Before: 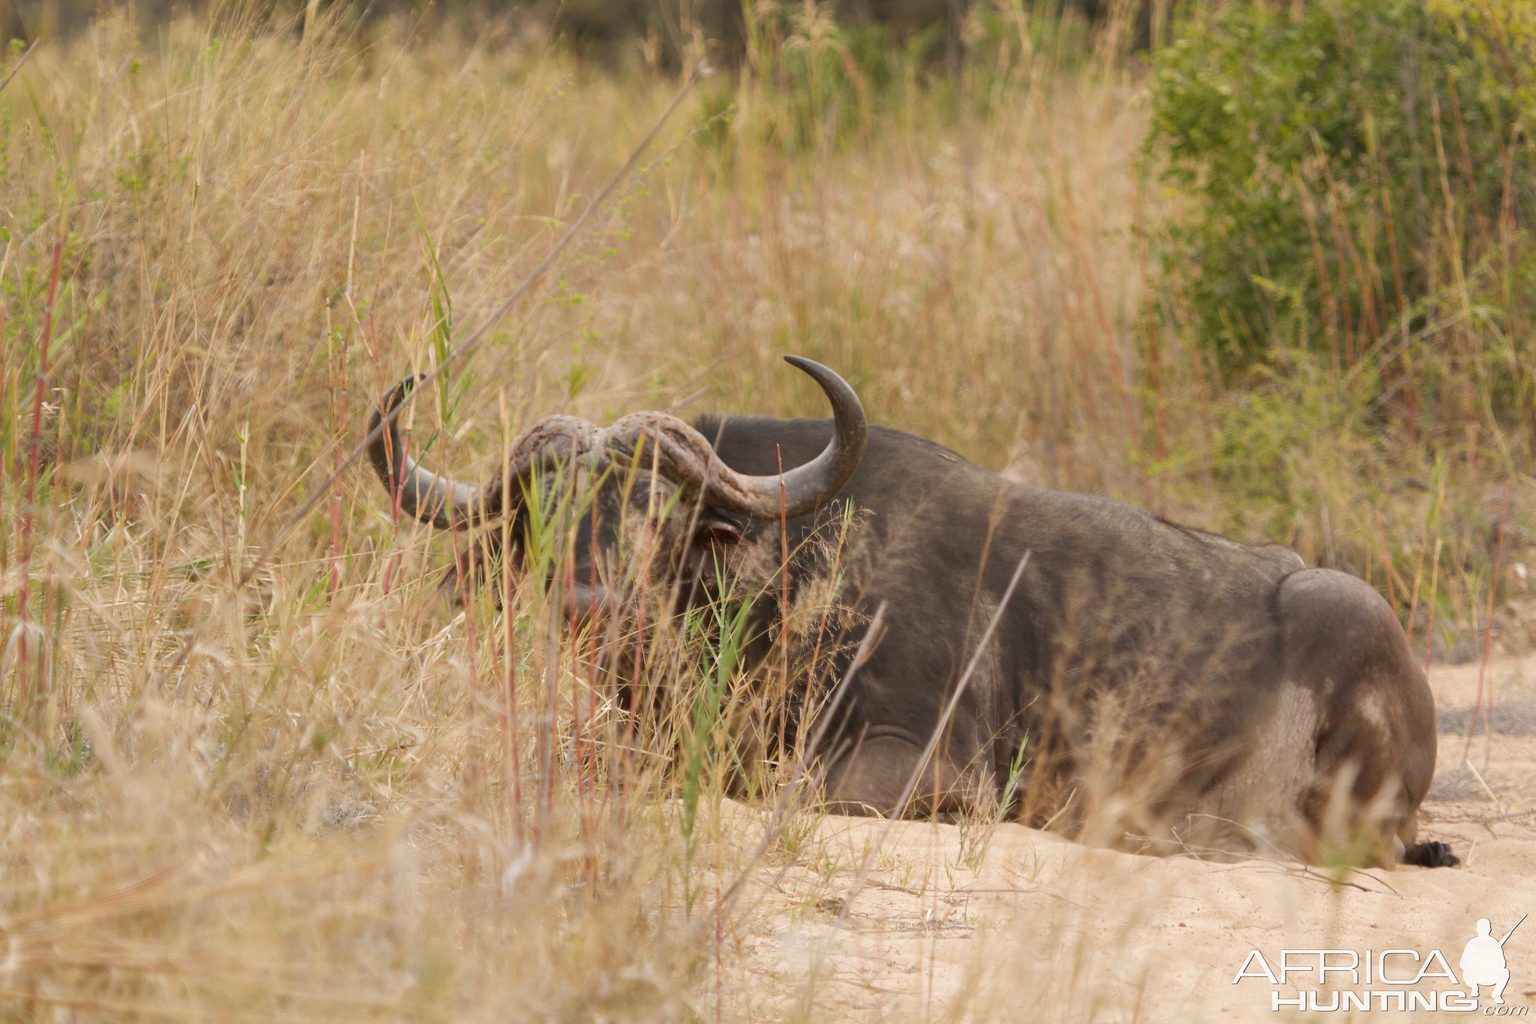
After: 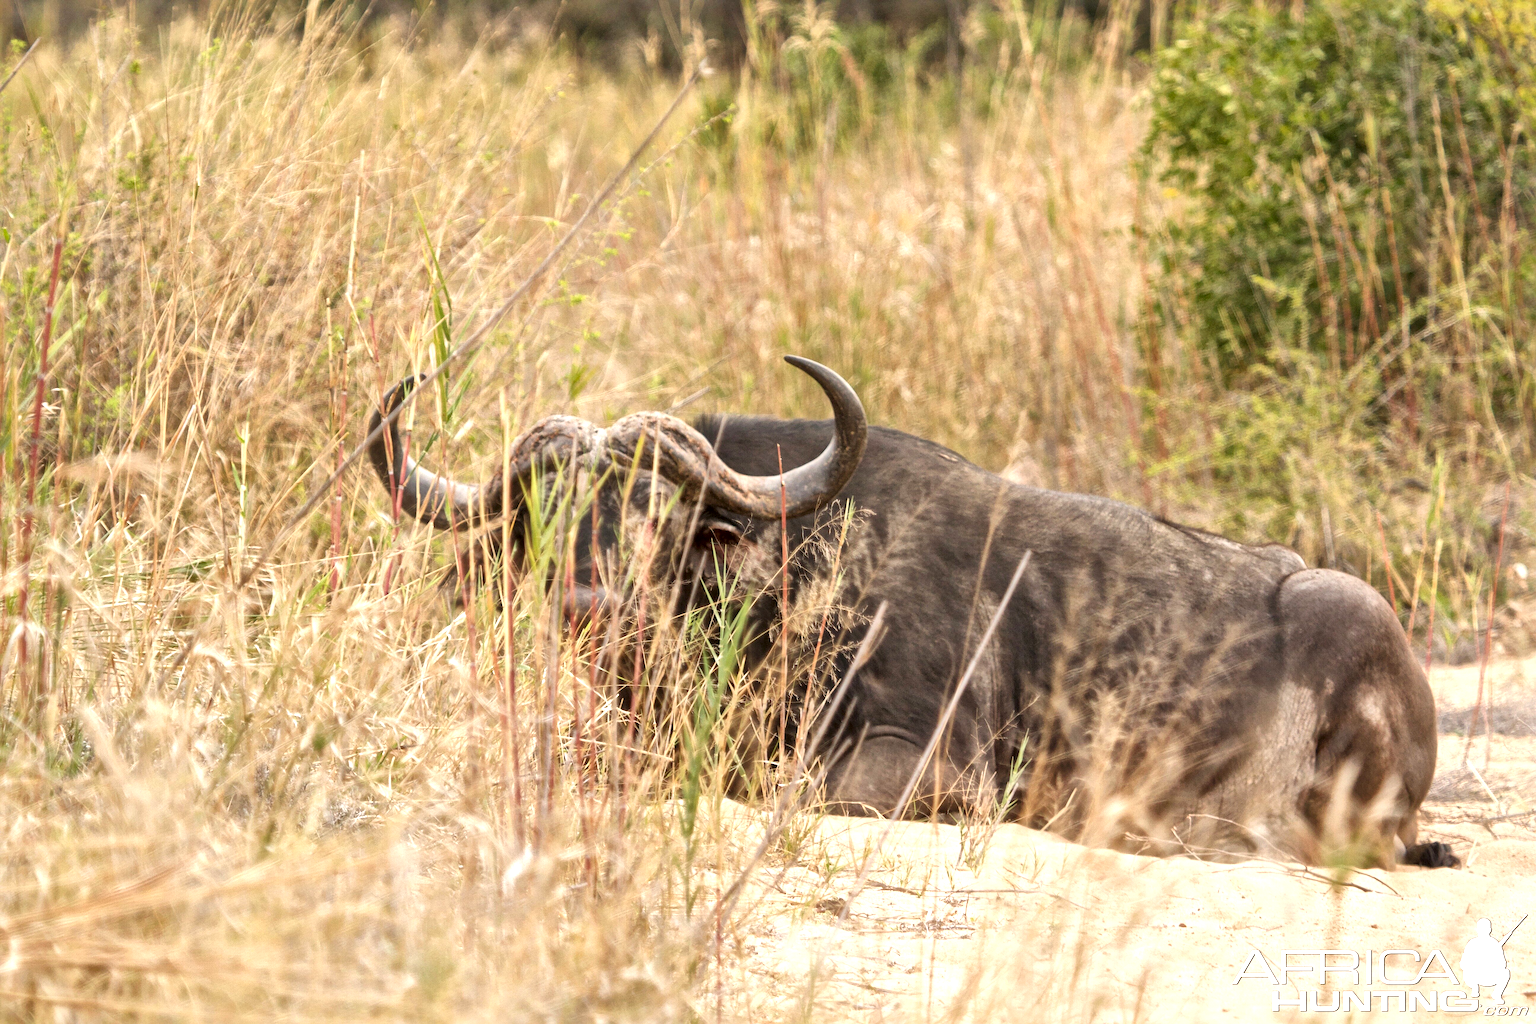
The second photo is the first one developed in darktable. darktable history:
local contrast: mode bilateral grid, contrast 19, coarseness 50, detail 179%, midtone range 0.2
sharpen: amount 0.217
tone equalizer: -8 EV -0.751 EV, -7 EV -0.703 EV, -6 EV -0.623 EV, -5 EV -0.419 EV, -3 EV 0.396 EV, -2 EV 0.6 EV, -1 EV 0.675 EV, +0 EV 0.727 EV
